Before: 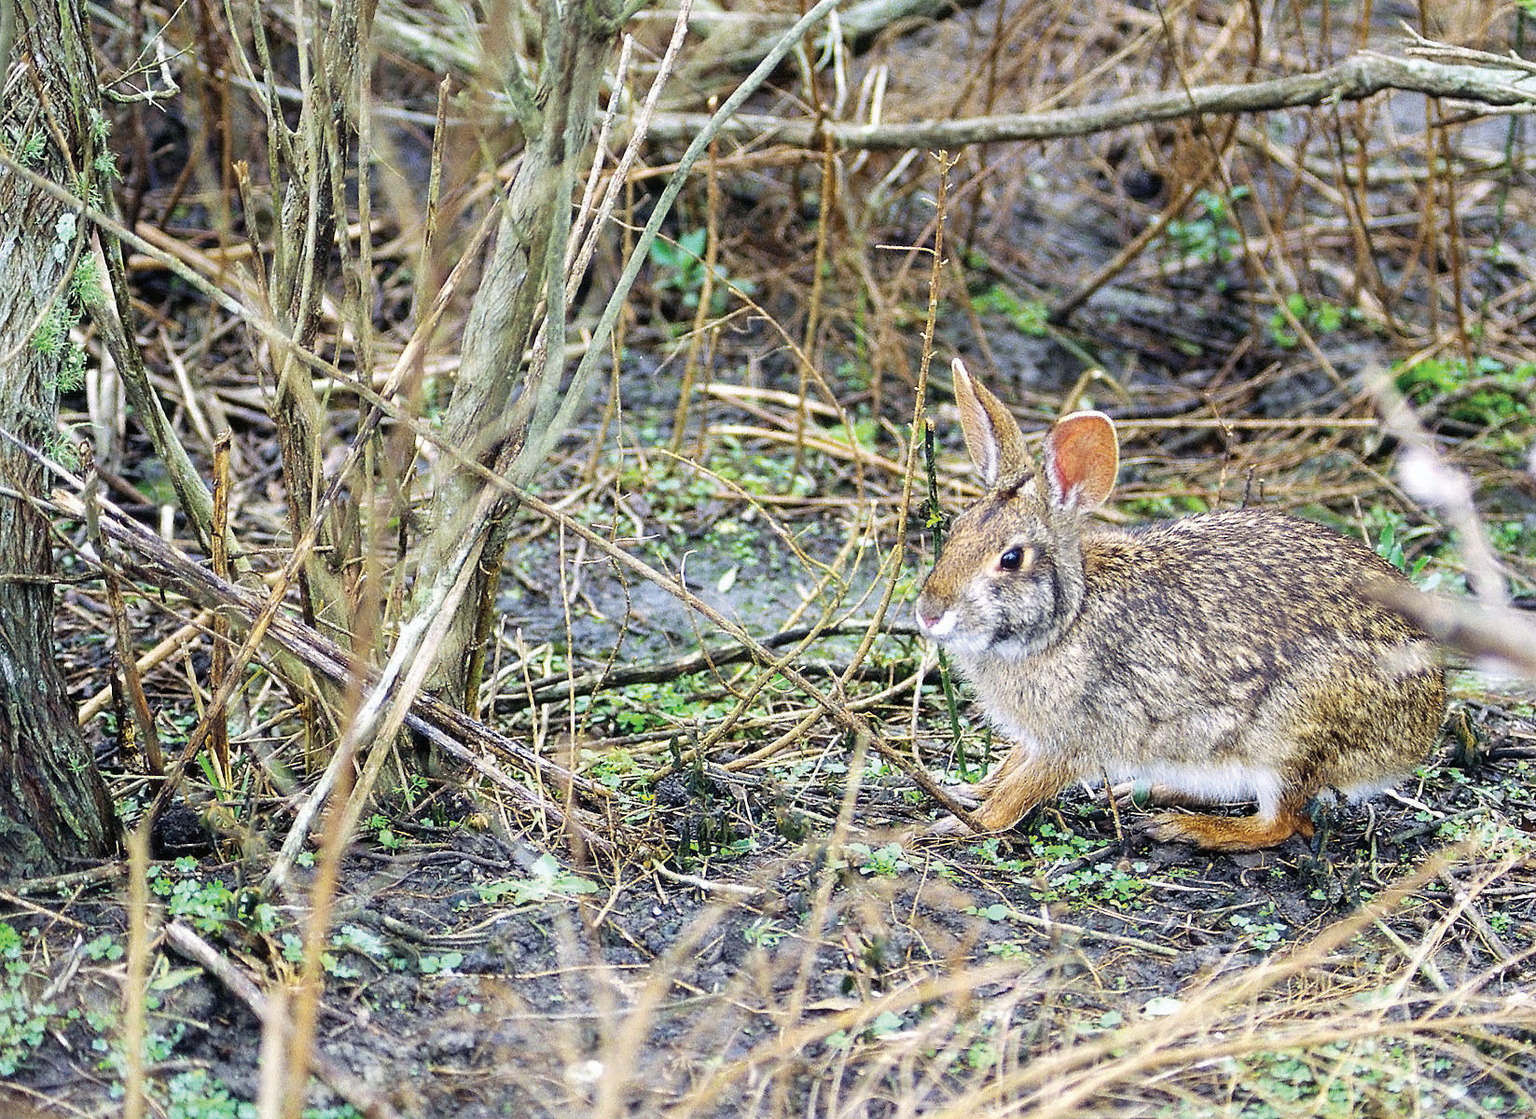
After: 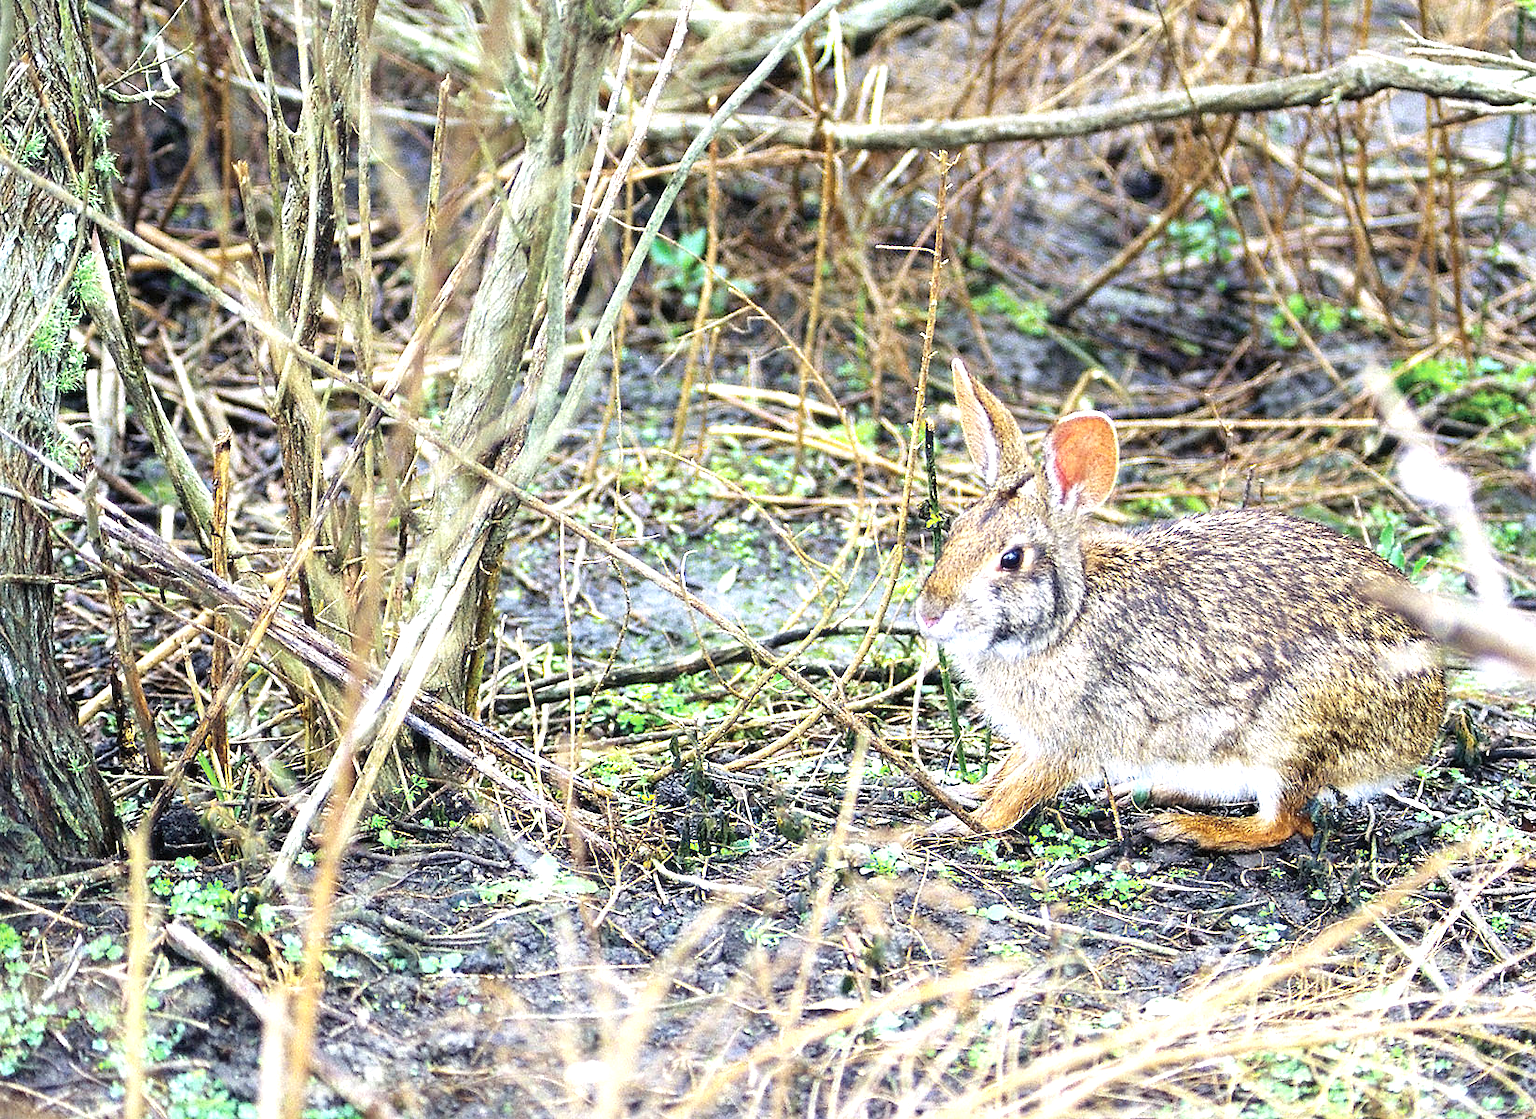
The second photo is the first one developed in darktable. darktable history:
exposure: exposure 0.734 EV, compensate highlight preservation false
